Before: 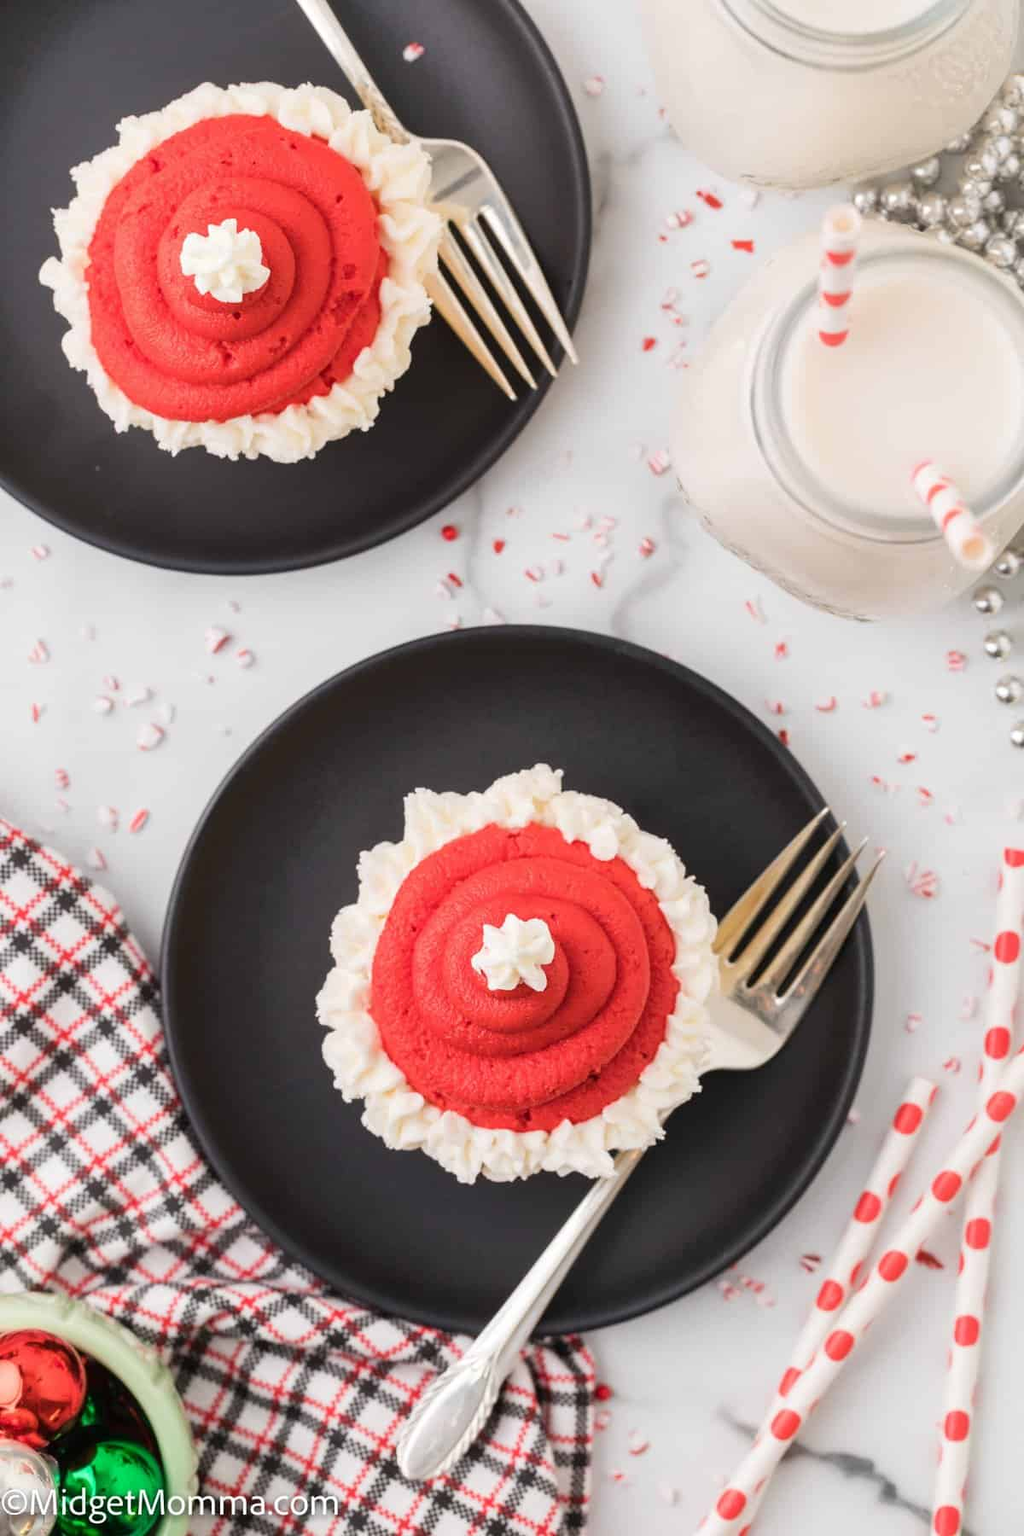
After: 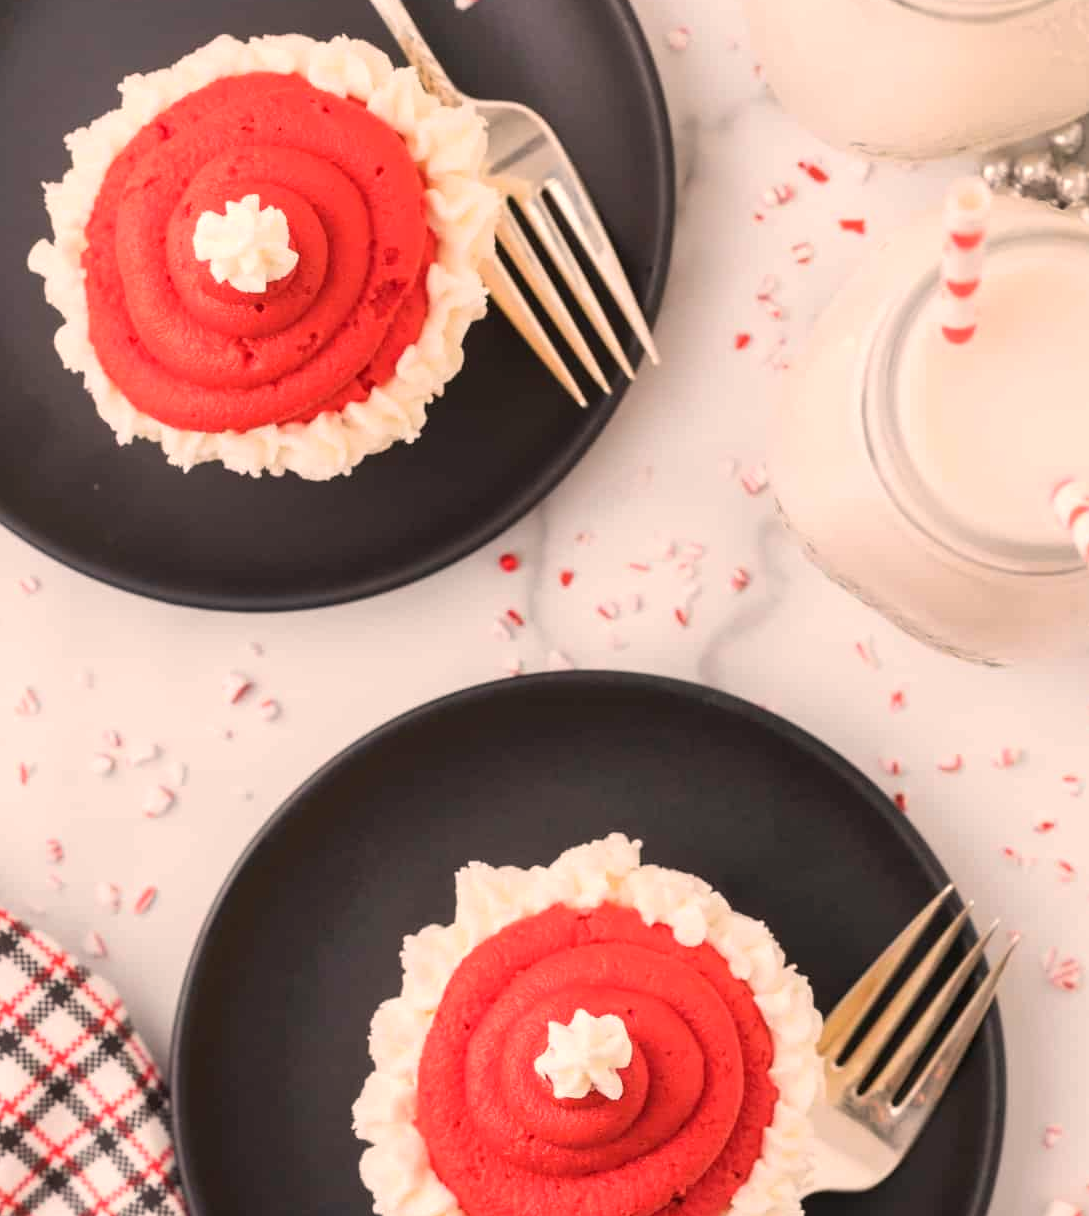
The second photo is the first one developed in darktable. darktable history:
white balance: red 1.127, blue 0.943
crop: left 1.509%, top 3.452%, right 7.696%, bottom 28.452%
